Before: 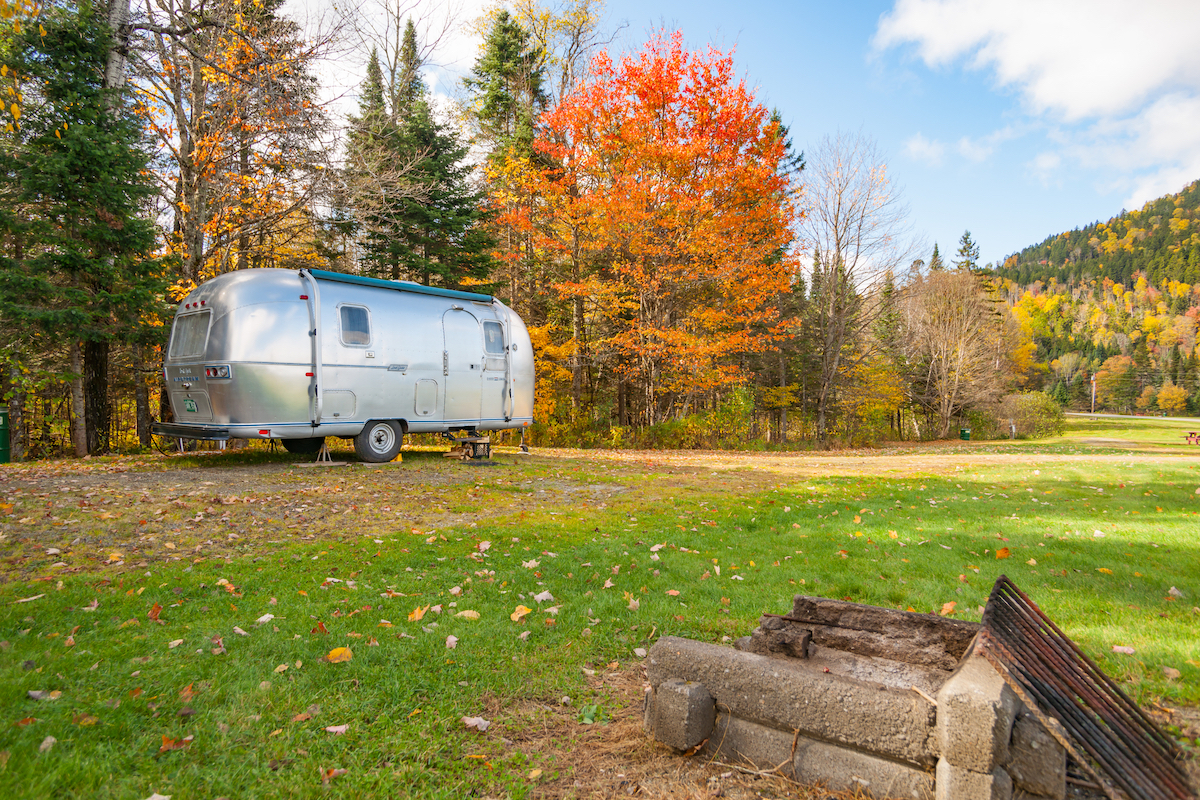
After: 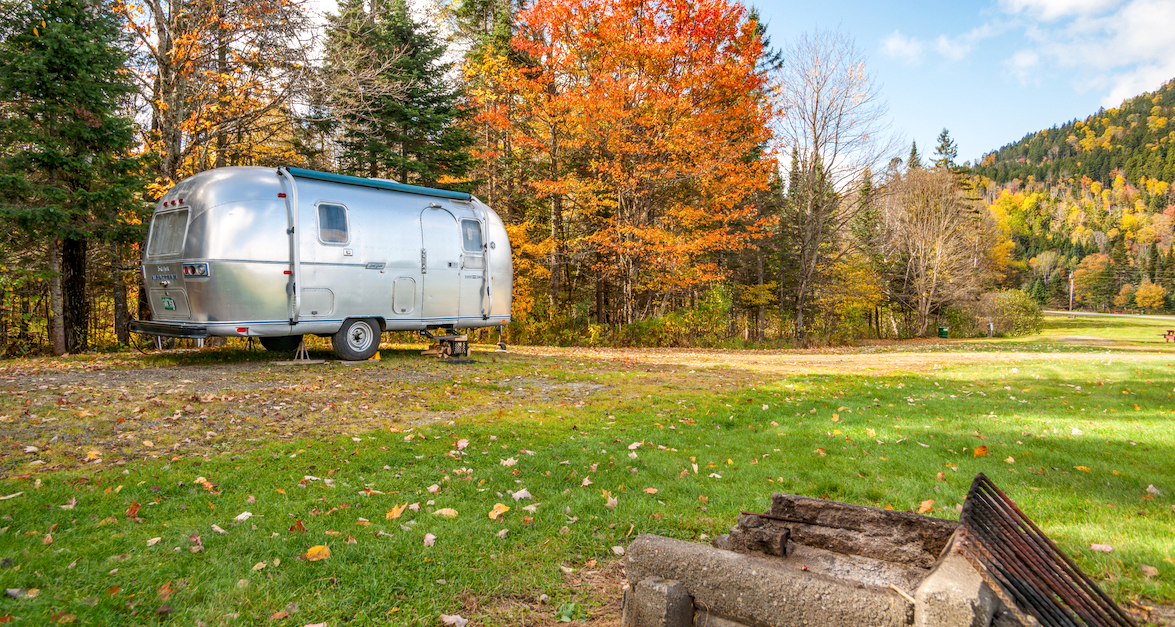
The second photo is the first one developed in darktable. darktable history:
crop and rotate: left 1.902%, top 12.781%, right 0.146%, bottom 8.759%
local contrast: detail 130%
tone curve: curves: ch0 [(0, 0) (0.003, 0.013) (0.011, 0.017) (0.025, 0.028) (0.044, 0.049) (0.069, 0.07) (0.1, 0.103) (0.136, 0.143) (0.177, 0.186) (0.224, 0.232) (0.277, 0.282) (0.335, 0.333) (0.399, 0.405) (0.468, 0.477) (0.543, 0.54) (0.623, 0.627) (0.709, 0.709) (0.801, 0.798) (0.898, 0.902) (1, 1)], preserve colors none
